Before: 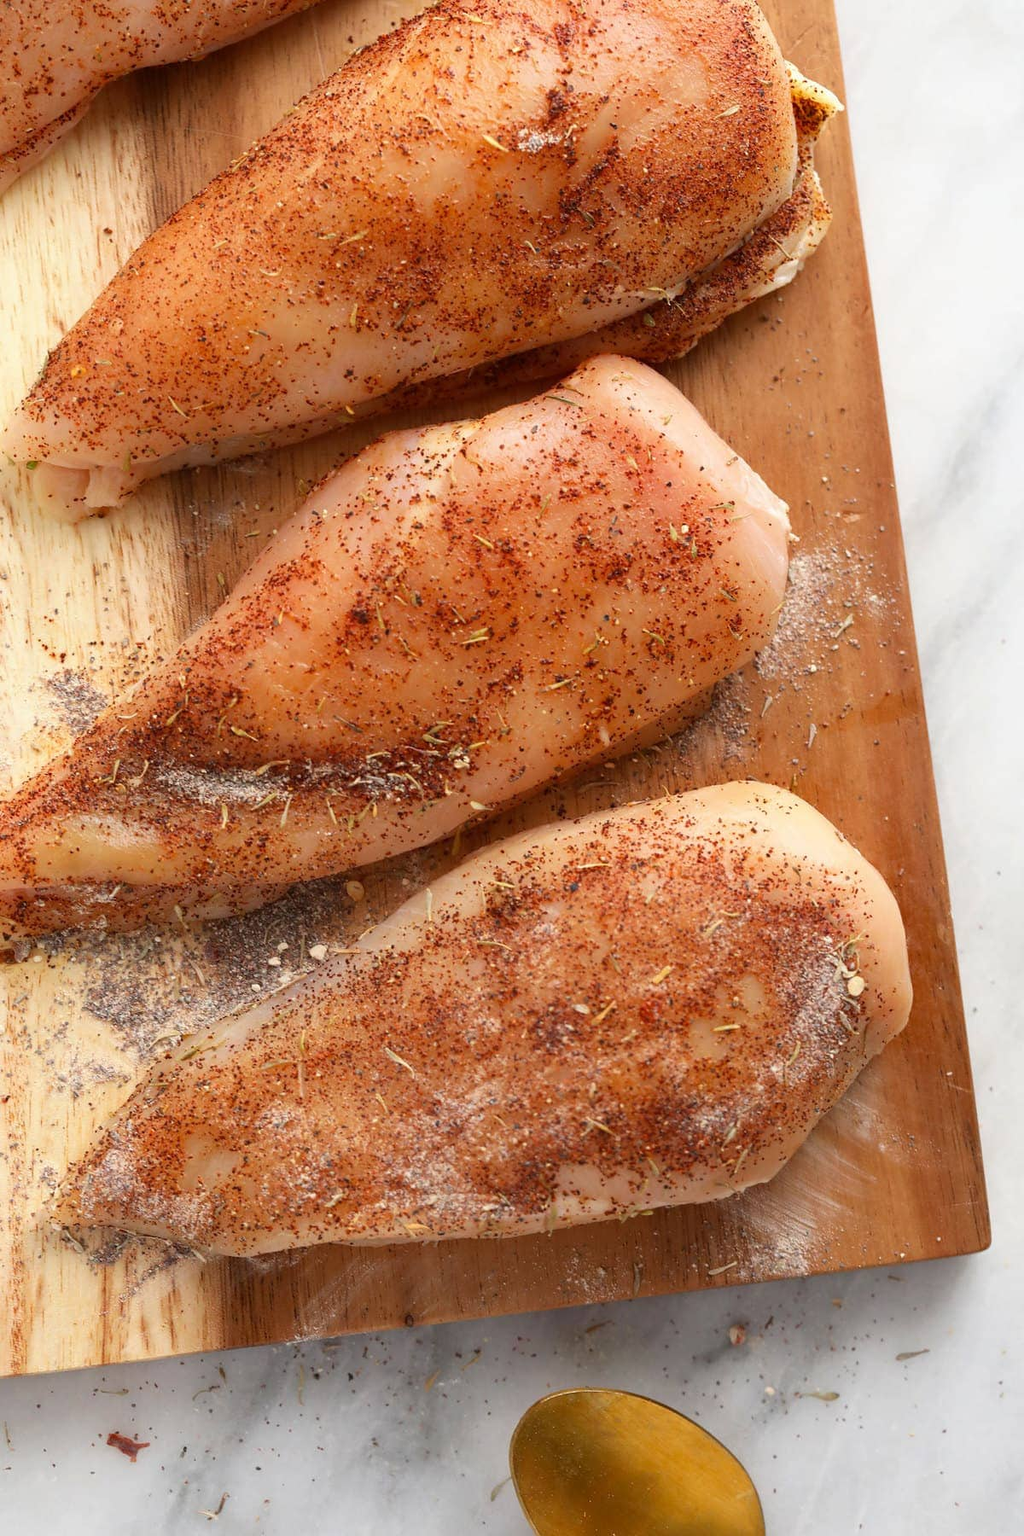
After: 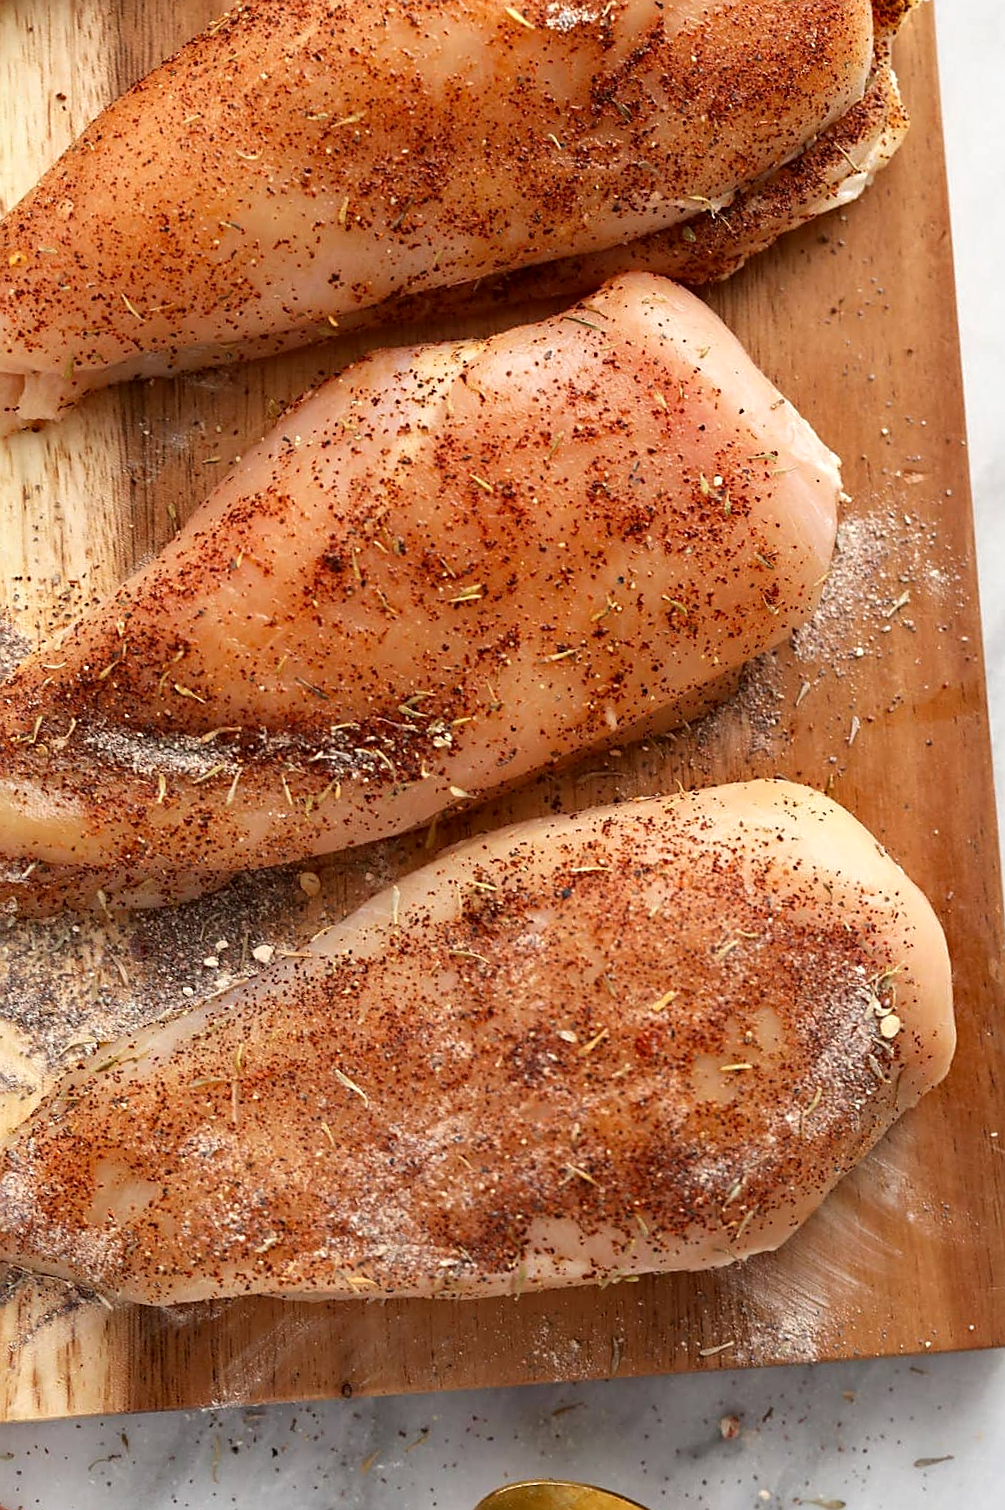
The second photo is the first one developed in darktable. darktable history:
crop and rotate: angle -3°, left 5.099%, top 5.159%, right 4.666%, bottom 4.464%
sharpen: on, module defaults
contrast equalizer: octaves 7, y [[0.511, 0.558, 0.631, 0.632, 0.559, 0.512], [0.5 ×6], [0.507, 0.559, 0.627, 0.644, 0.647, 0.647], [0 ×6], [0 ×6]], mix 0.337
